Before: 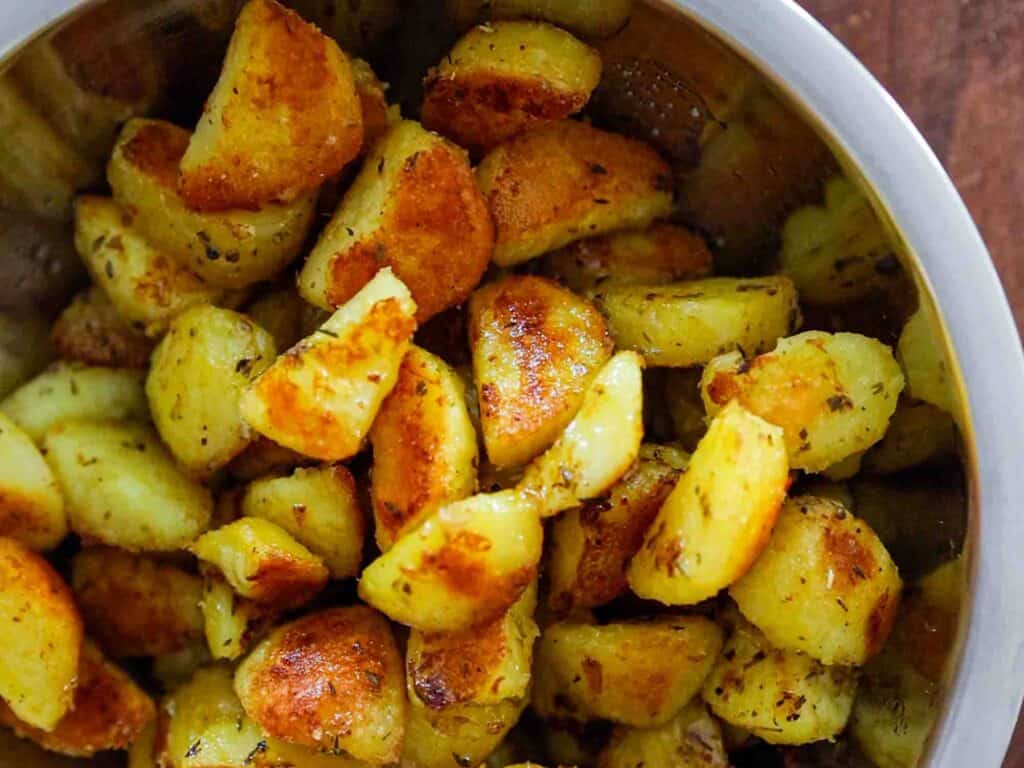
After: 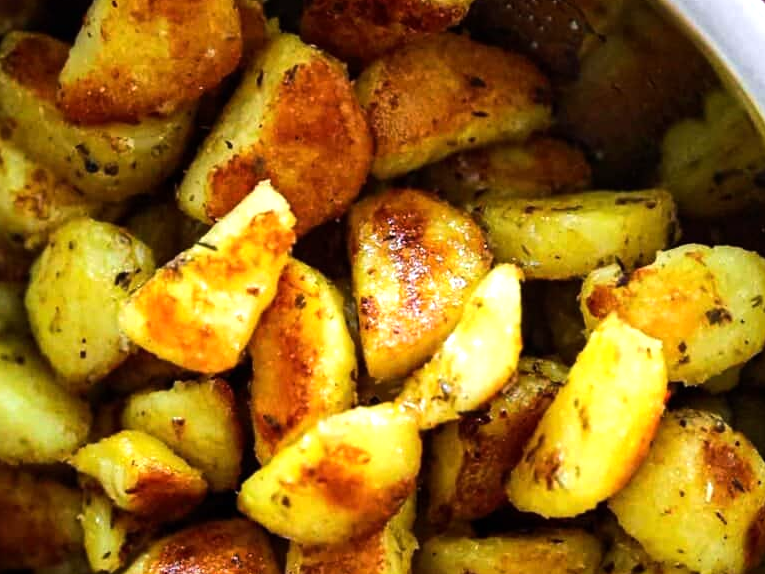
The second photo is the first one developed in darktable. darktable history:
crop and rotate: left 11.831%, top 11.346%, right 13.429%, bottom 13.899%
tone equalizer: -8 EV -0.75 EV, -7 EV -0.7 EV, -6 EV -0.6 EV, -5 EV -0.4 EV, -3 EV 0.4 EV, -2 EV 0.6 EV, -1 EV 0.7 EV, +0 EV 0.75 EV, edges refinement/feathering 500, mask exposure compensation -1.57 EV, preserve details no
